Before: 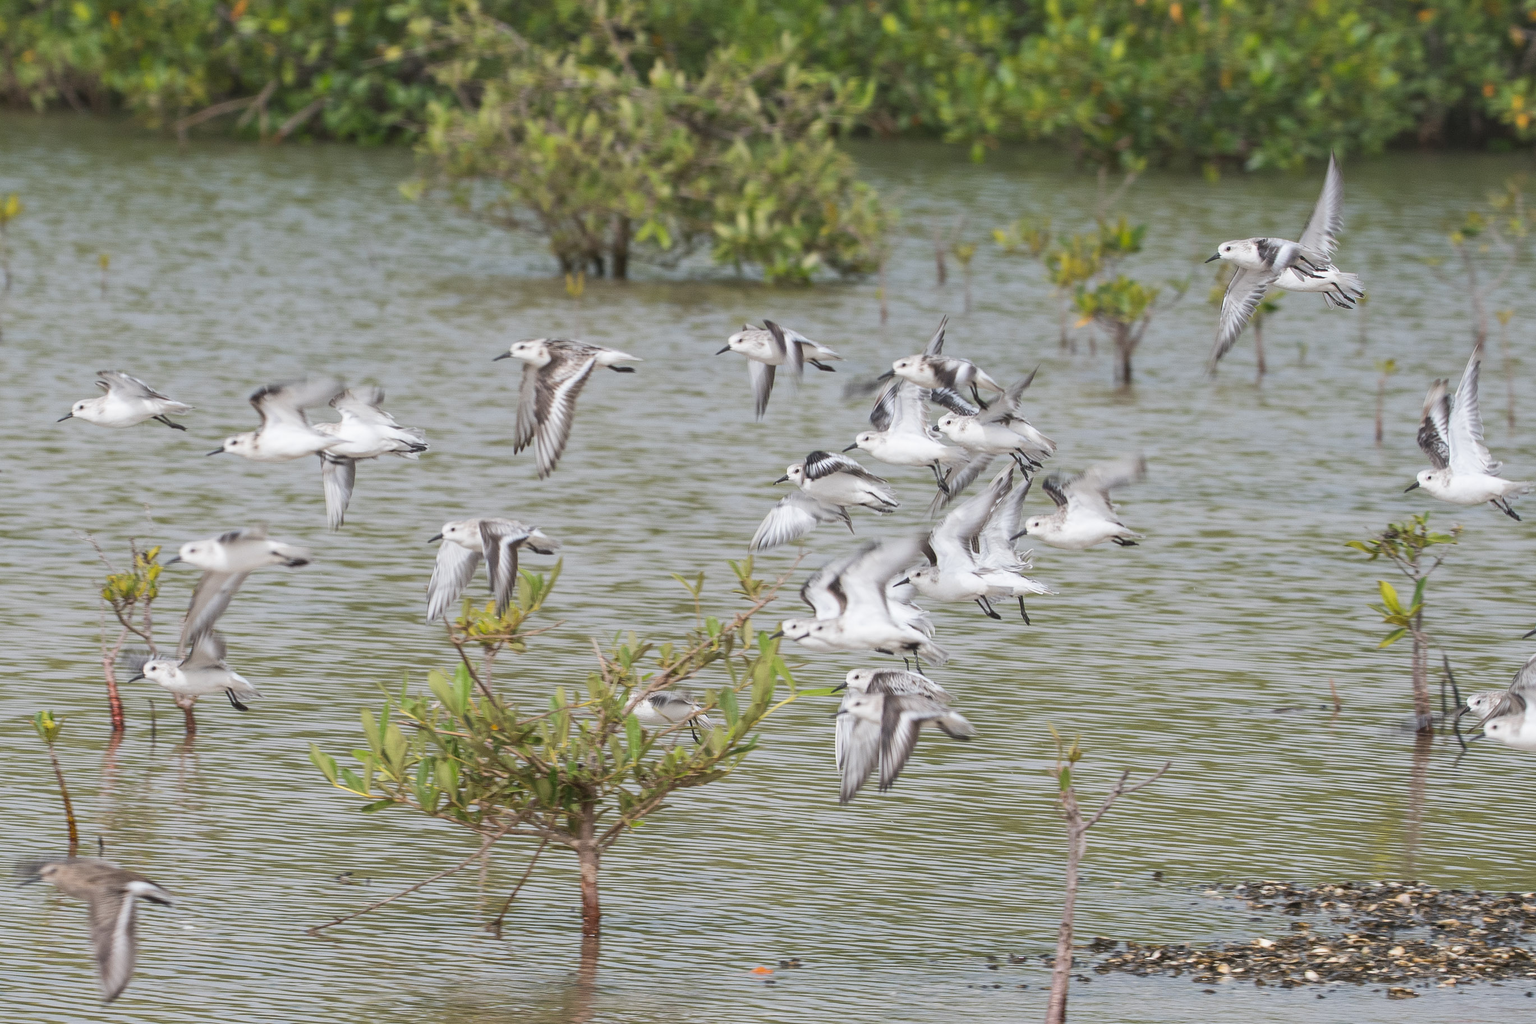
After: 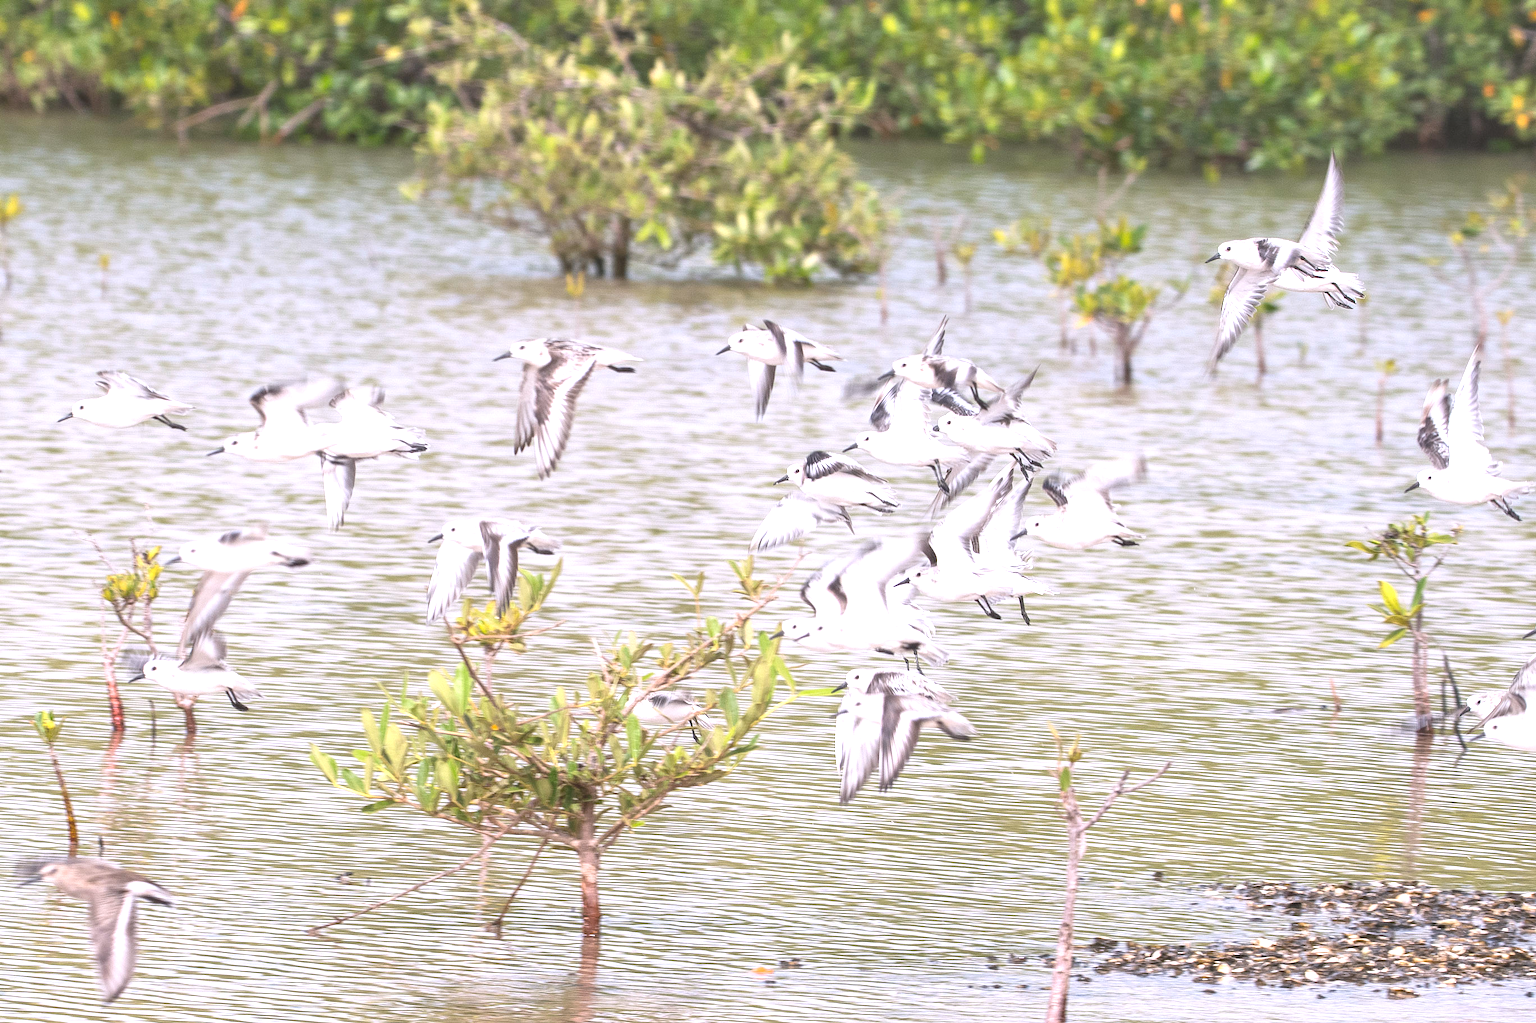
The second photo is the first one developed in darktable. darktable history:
exposure: black level correction 0, exposure 1.45 EV, compensate exposure bias true, compensate highlight preservation false
white balance: red 1.05, blue 1.072
